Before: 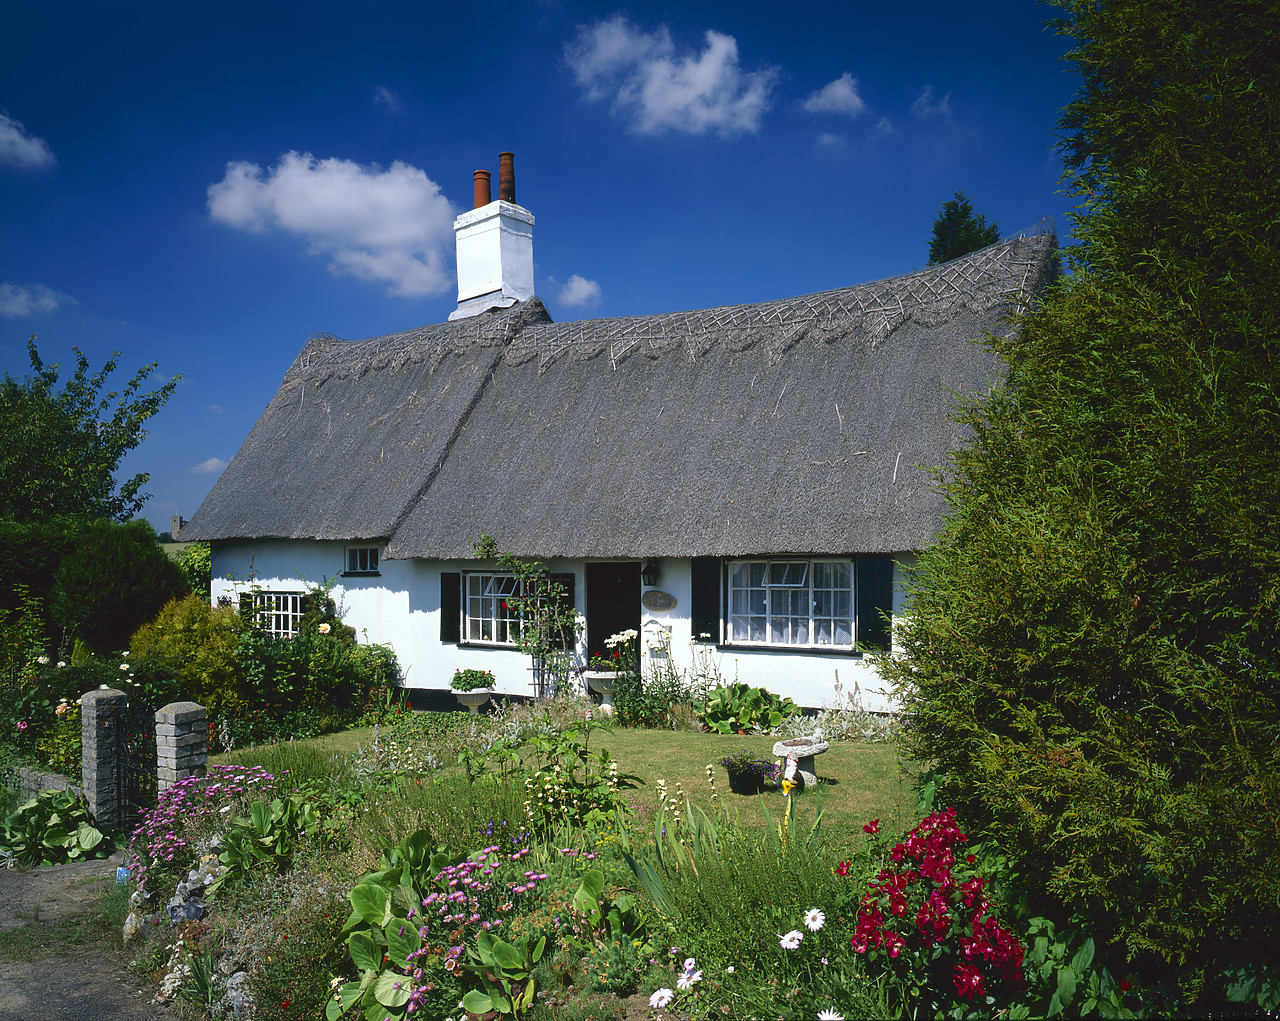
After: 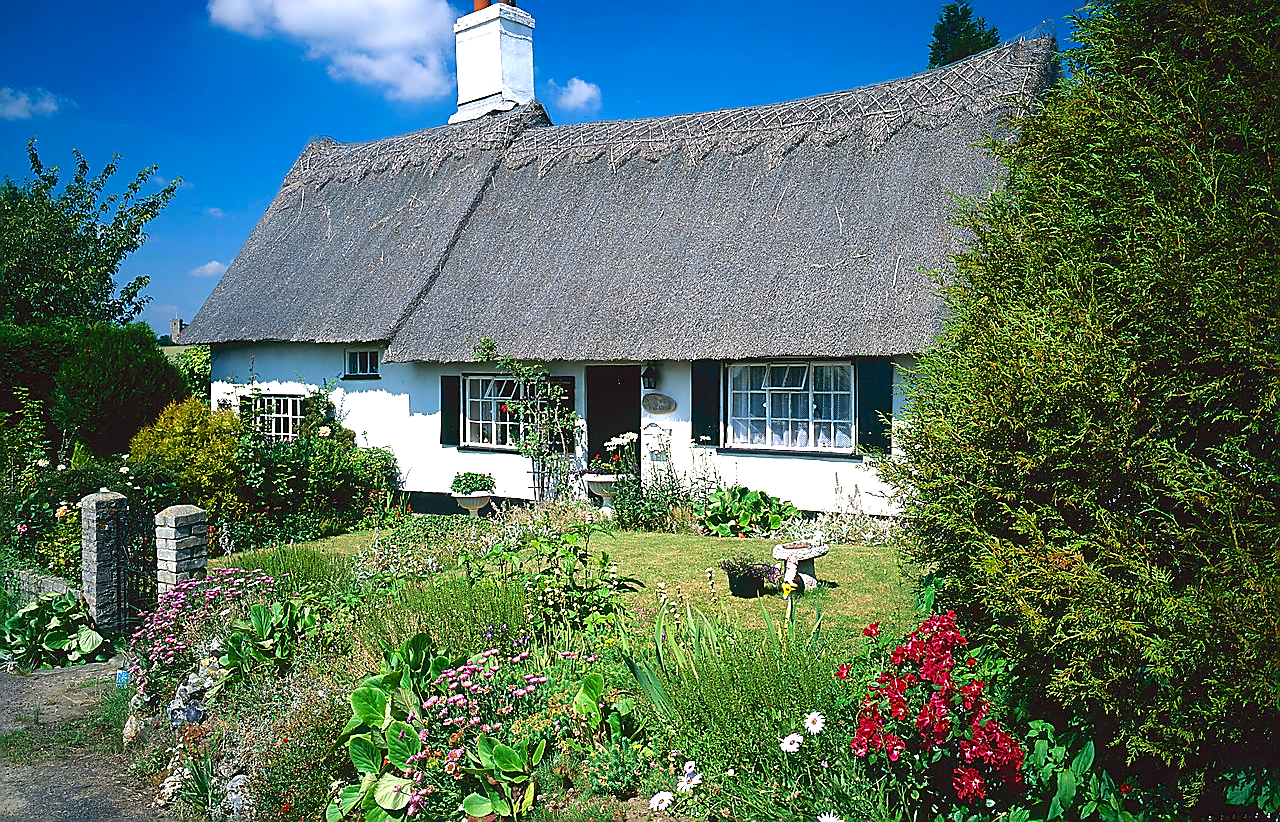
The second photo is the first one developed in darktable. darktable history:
exposure: exposure 0.769 EV, compensate highlight preservation false
sharpen: radius 1.406, amount 1.236, threshold 0.798
crop and rotate: top 19.444%
